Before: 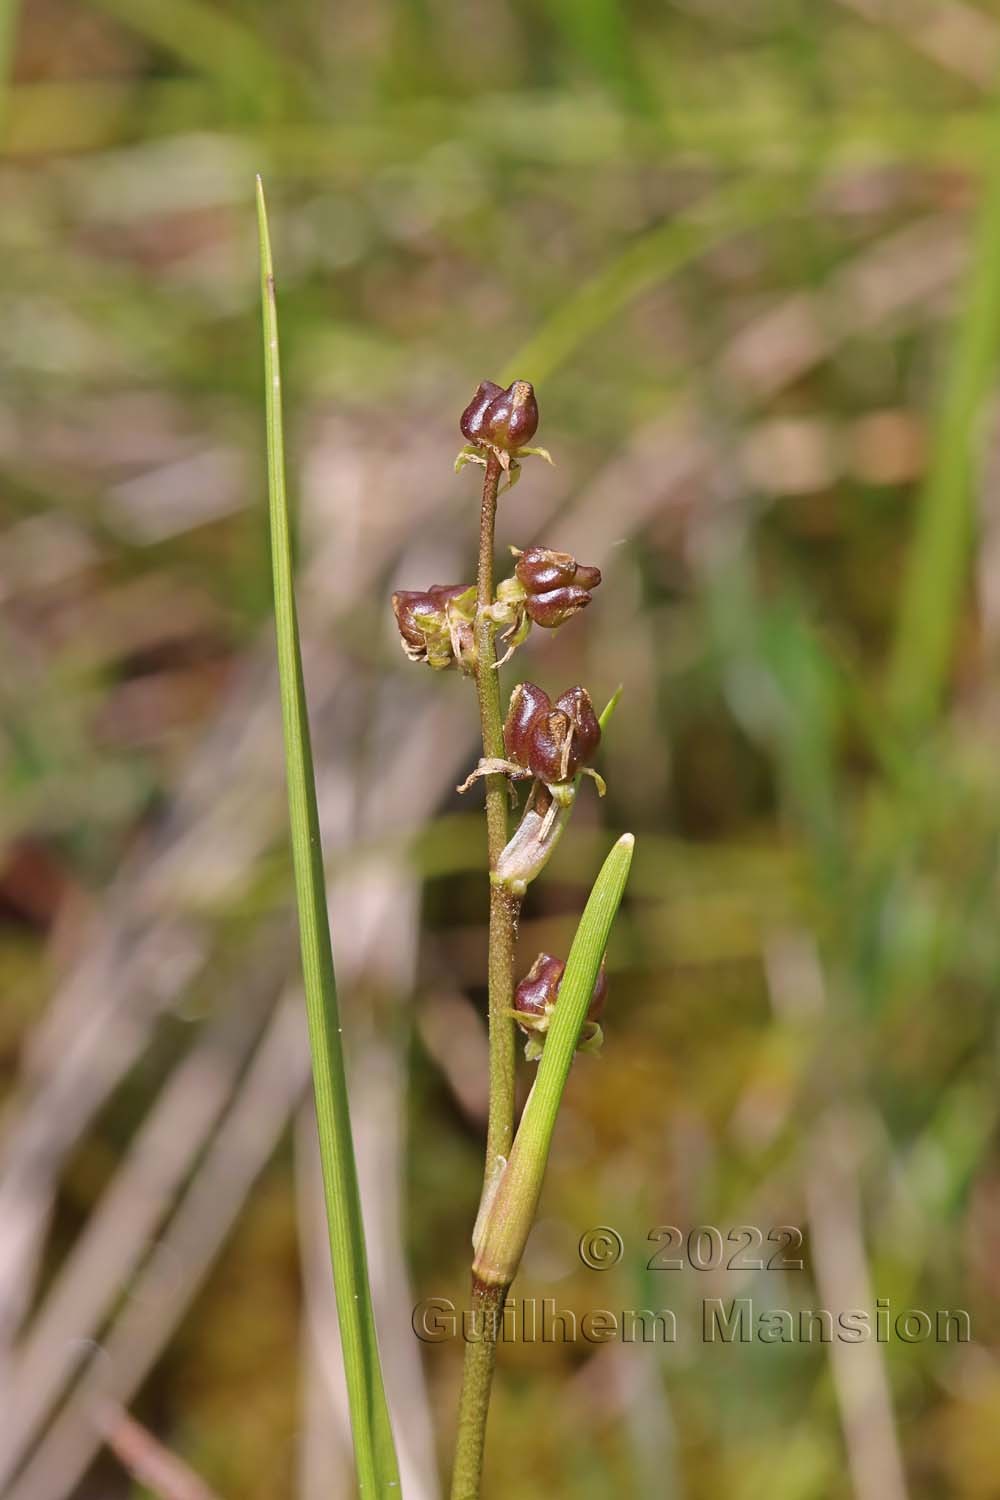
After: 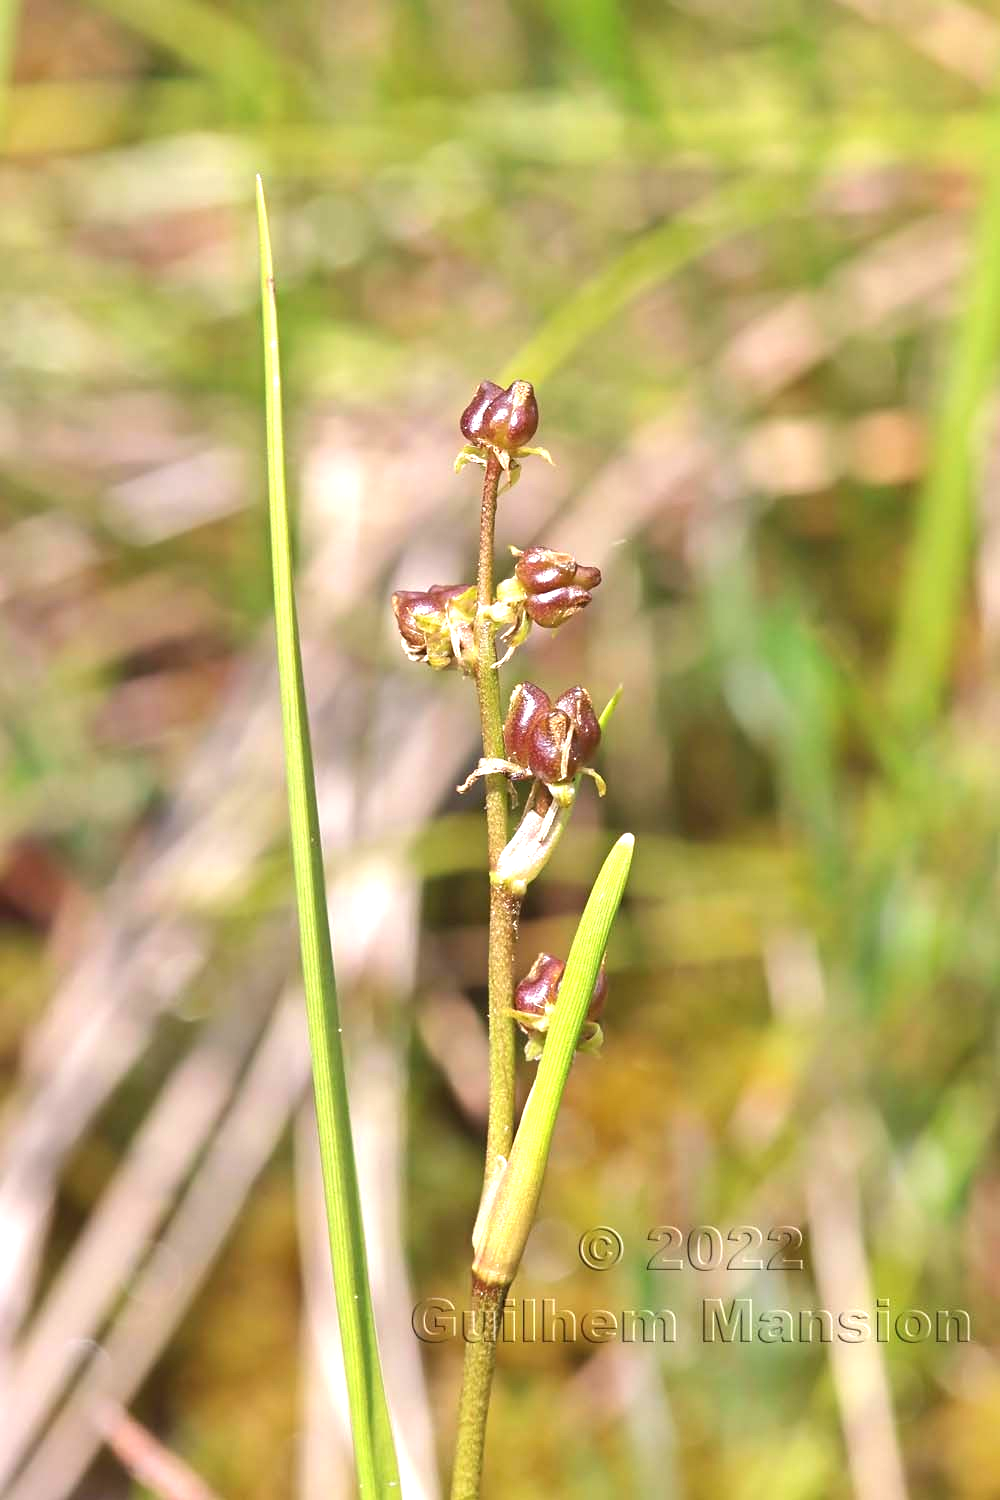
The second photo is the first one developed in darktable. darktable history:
tone equalizer: -7 EV 0.108 EV, edges refinement/feathering 500, mask exposure compensation -1.57 EV, preserve details no
exposure: black level correction 0, exposure 1.107 EV, compensate highlight preservation false
